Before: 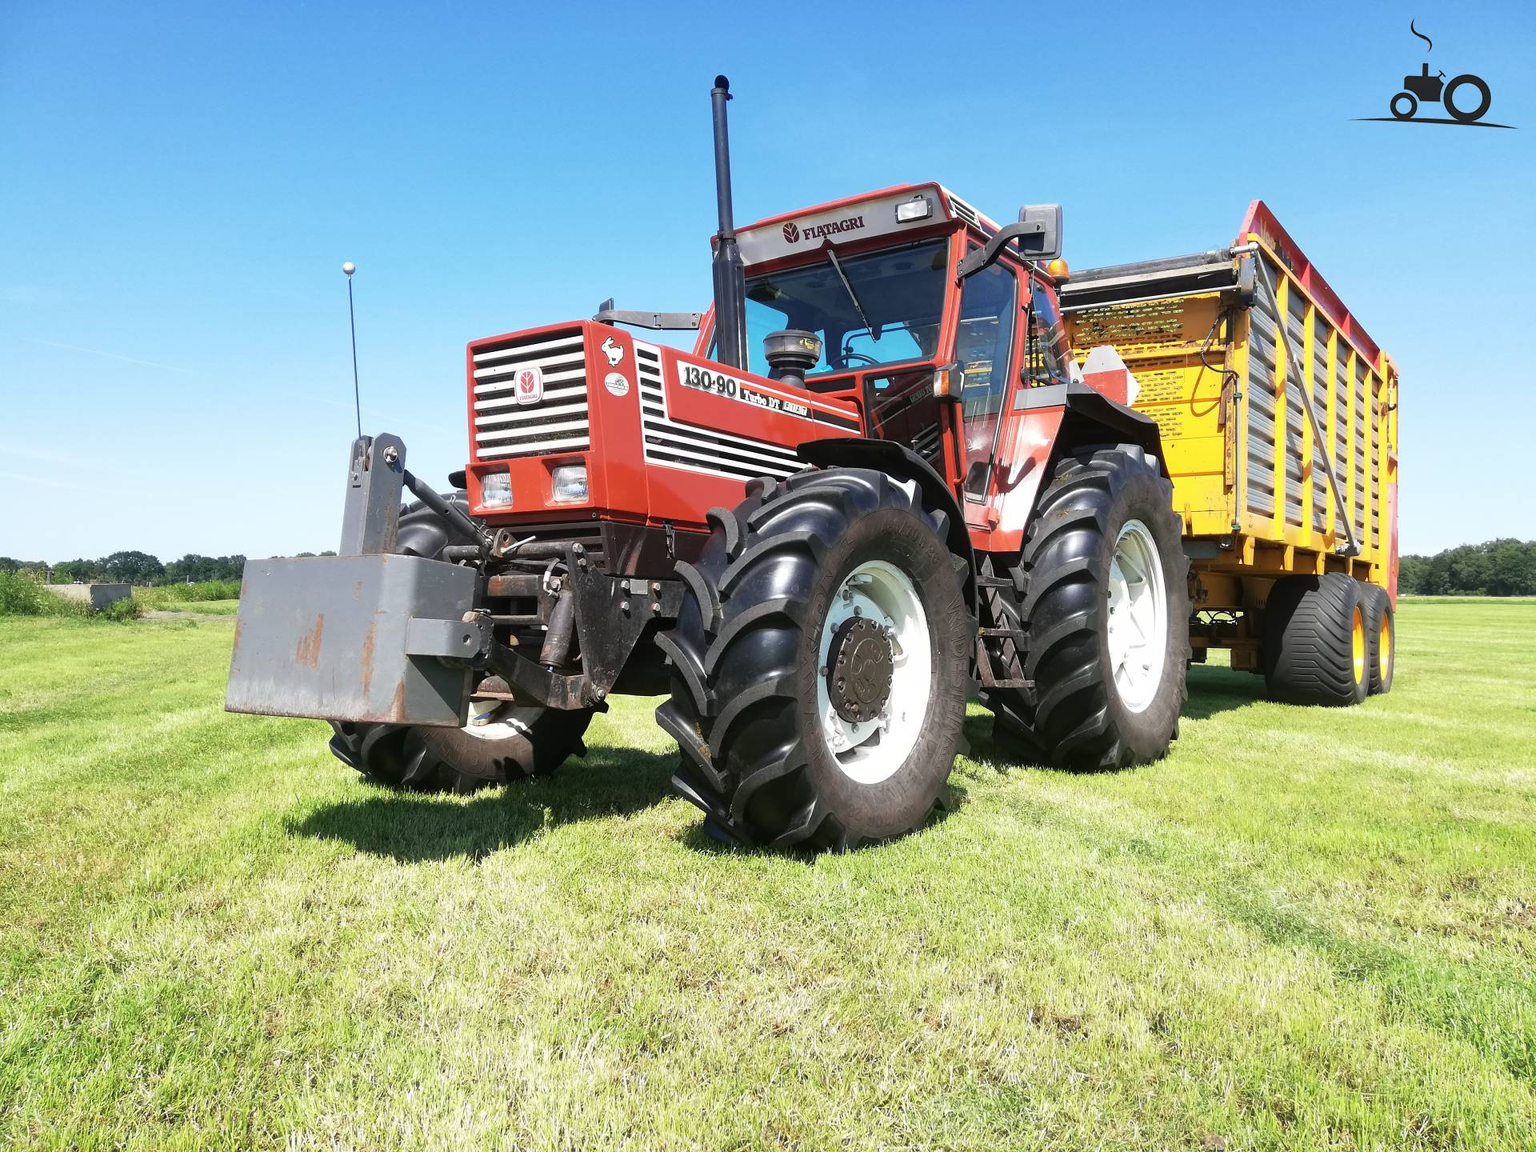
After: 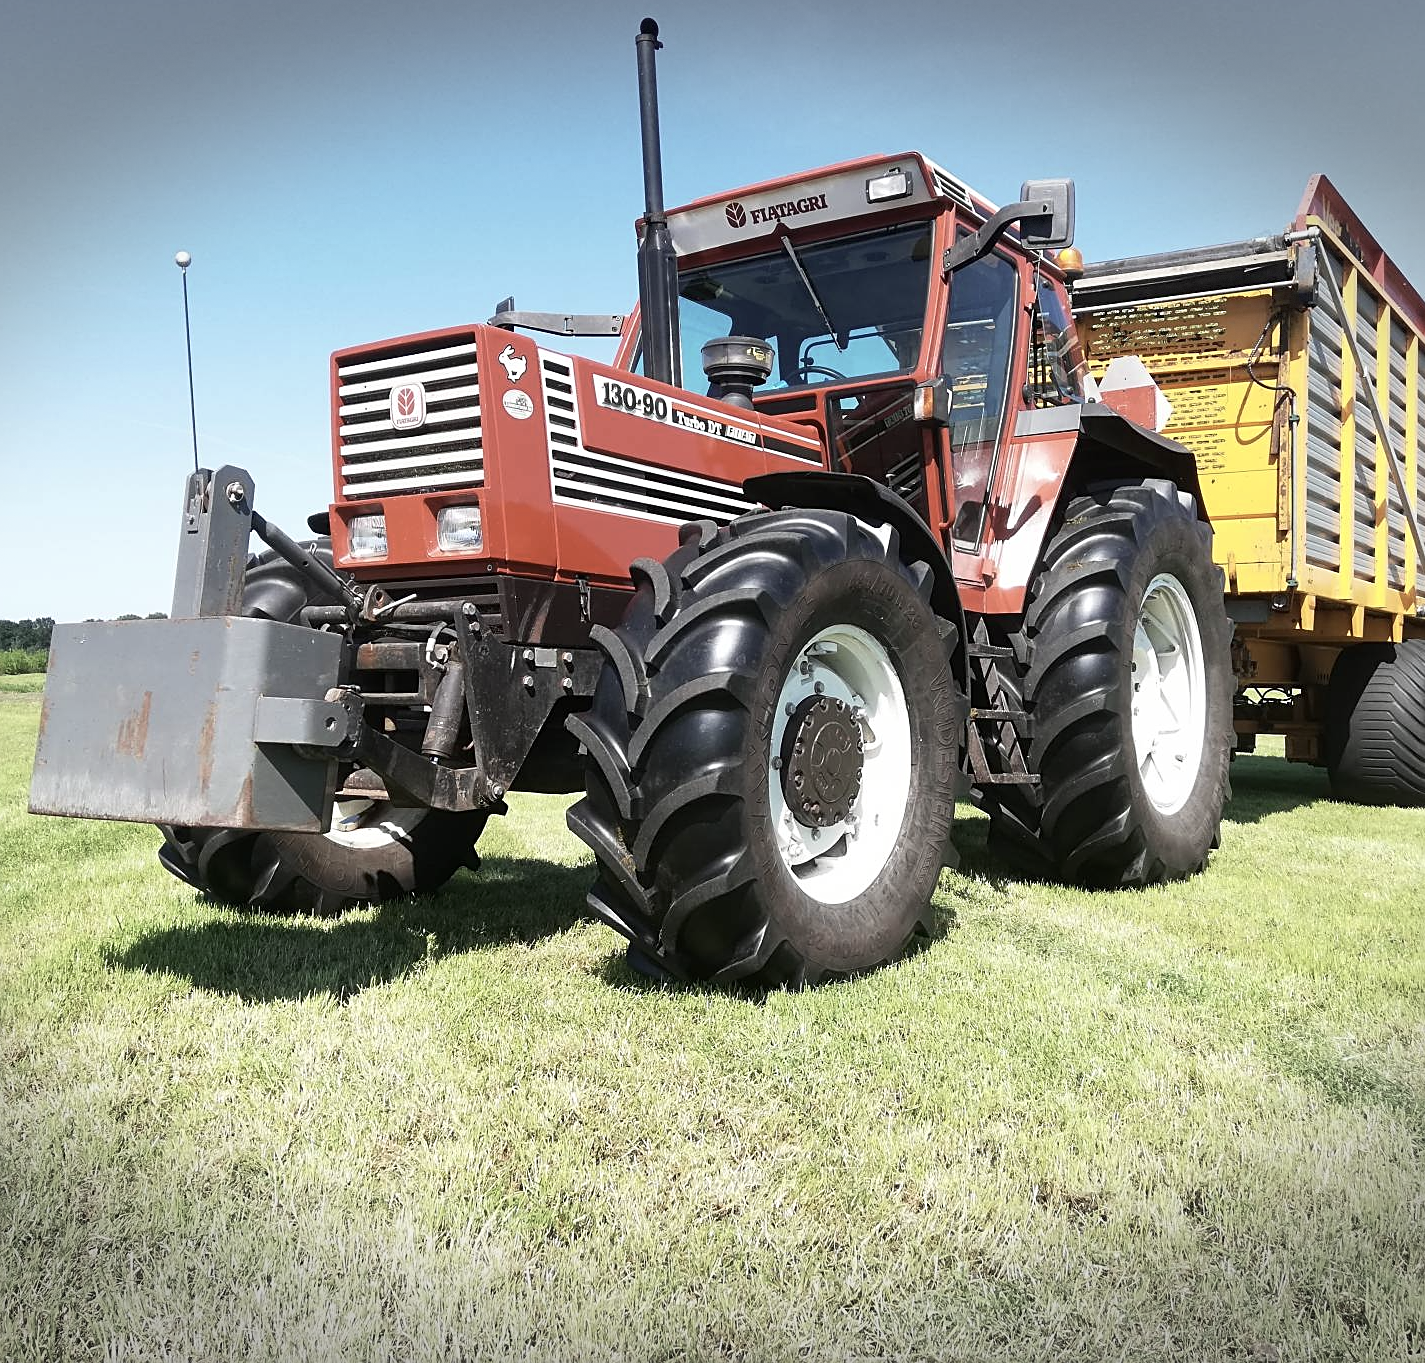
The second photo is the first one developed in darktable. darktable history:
crop and rotate: left 13.179%, top 5.324%, right 12.554%
vignetting: fall-off start 100.87%, width/height ratio 1.307, dithering 8-bit output, unbound false
contrast brightness saturation: contrast 0.102, saturation -0.293
sharpen: on, module defaults
